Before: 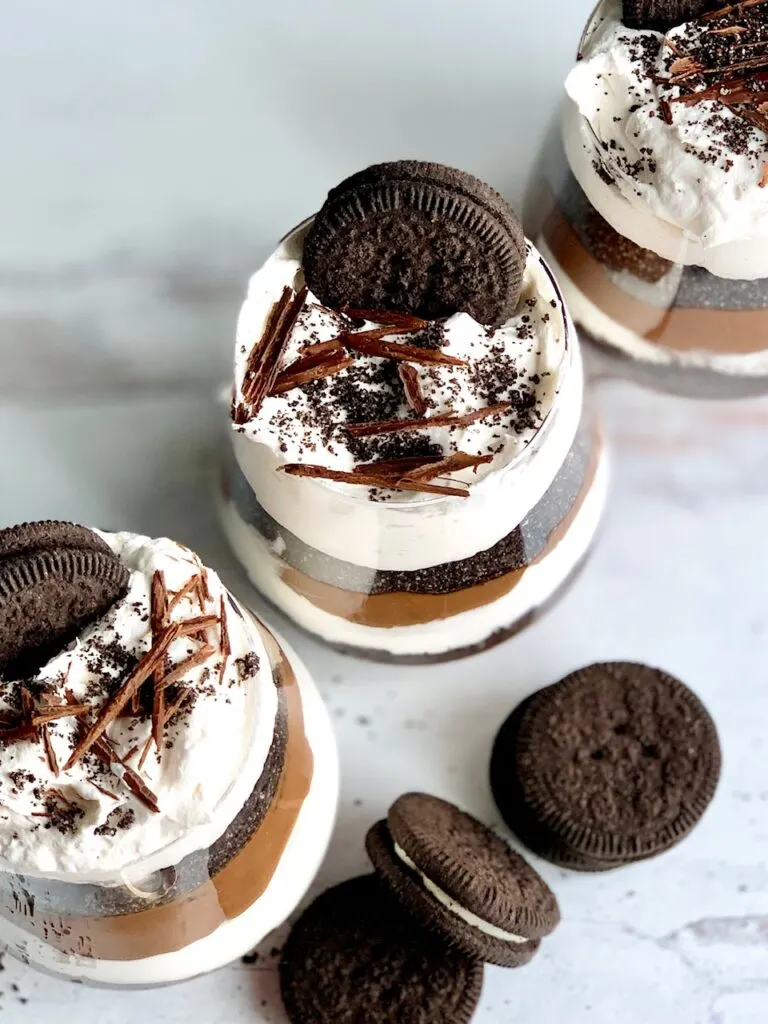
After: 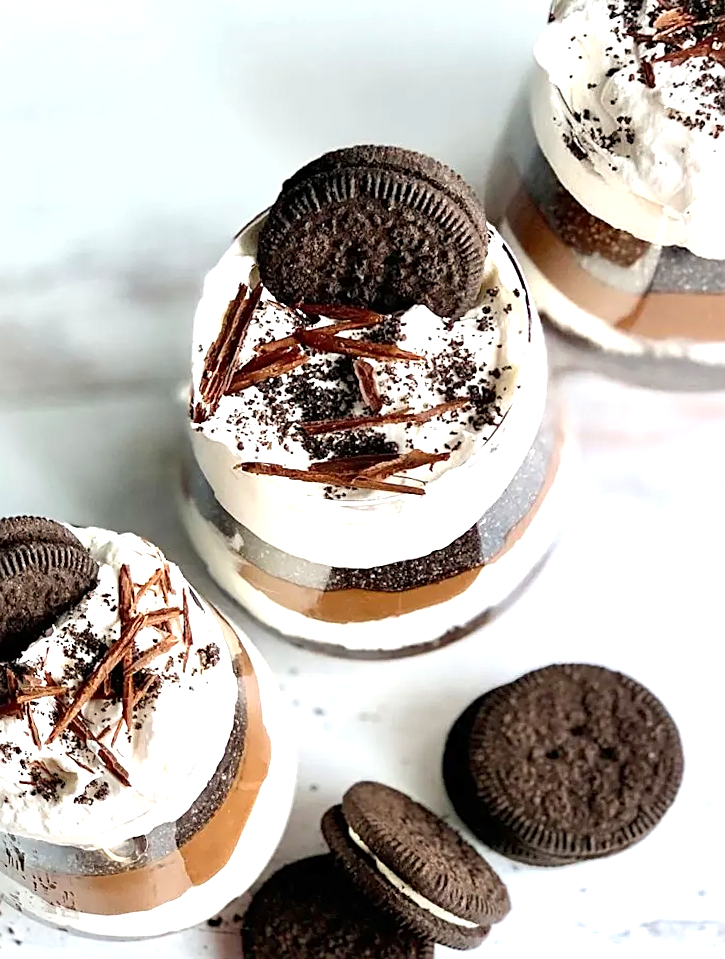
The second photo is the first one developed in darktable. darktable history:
sharpen: on, module defaults
exposure: exposure 0.6 EV, compensate highlight preservation false
rotate and perspective: rotation 0.062°, lens shift (vertical) 0.115, lens shift (horizontal) -0.133, crop left 0.047, crop right 0.94, crop top 0.061, crop bottom 0.94
